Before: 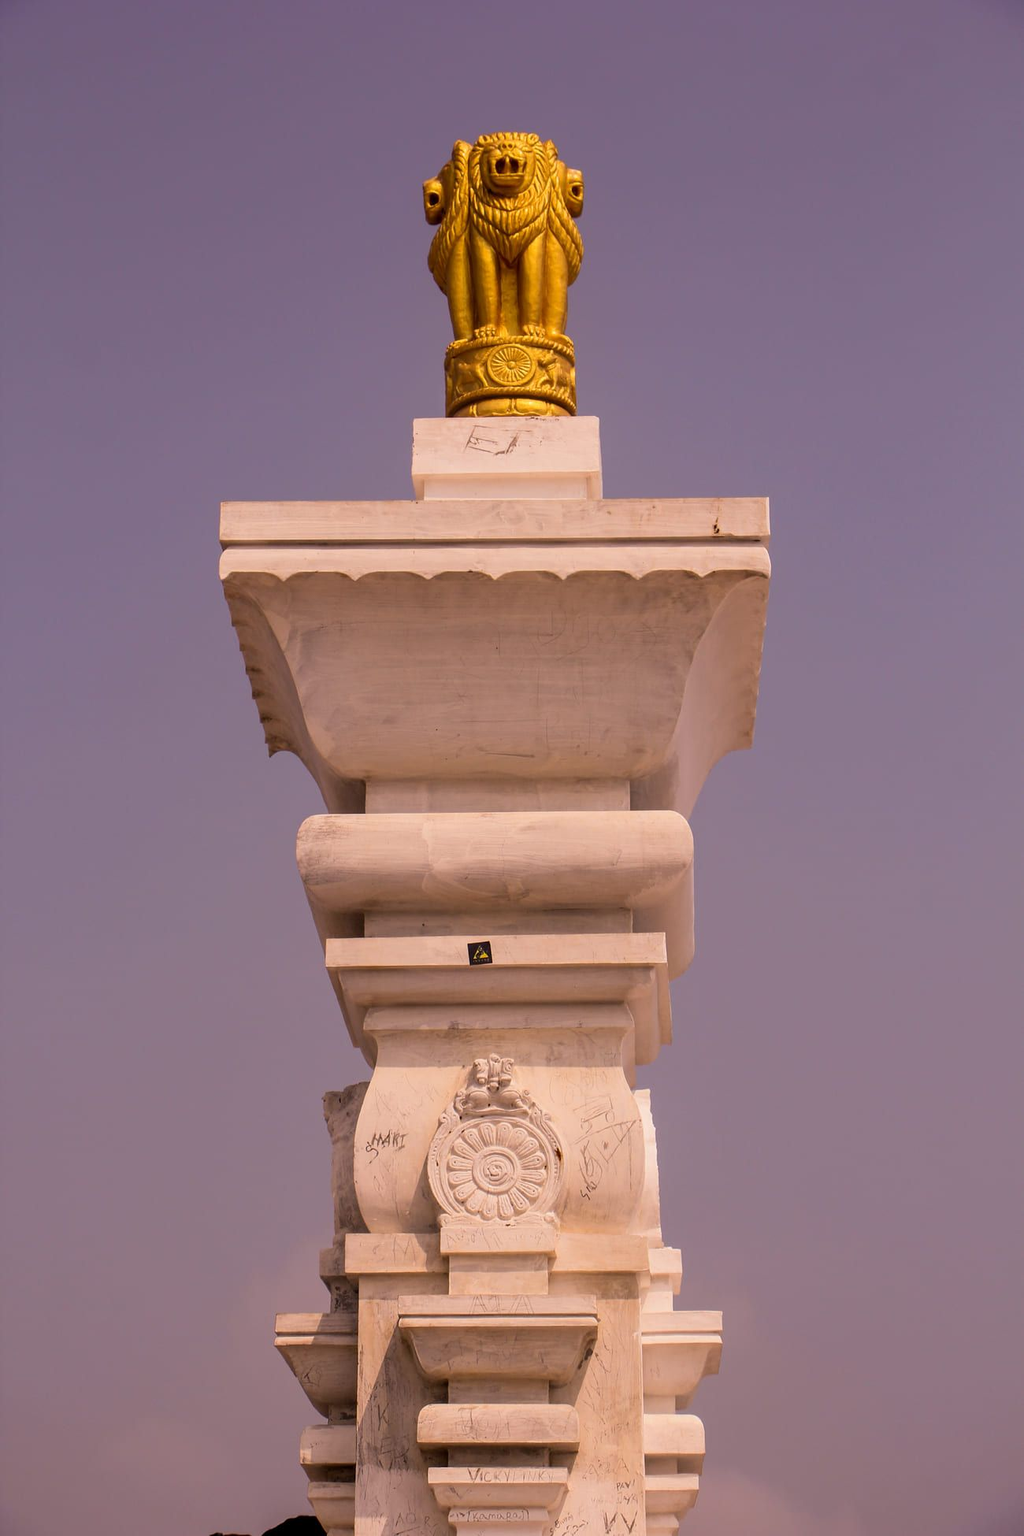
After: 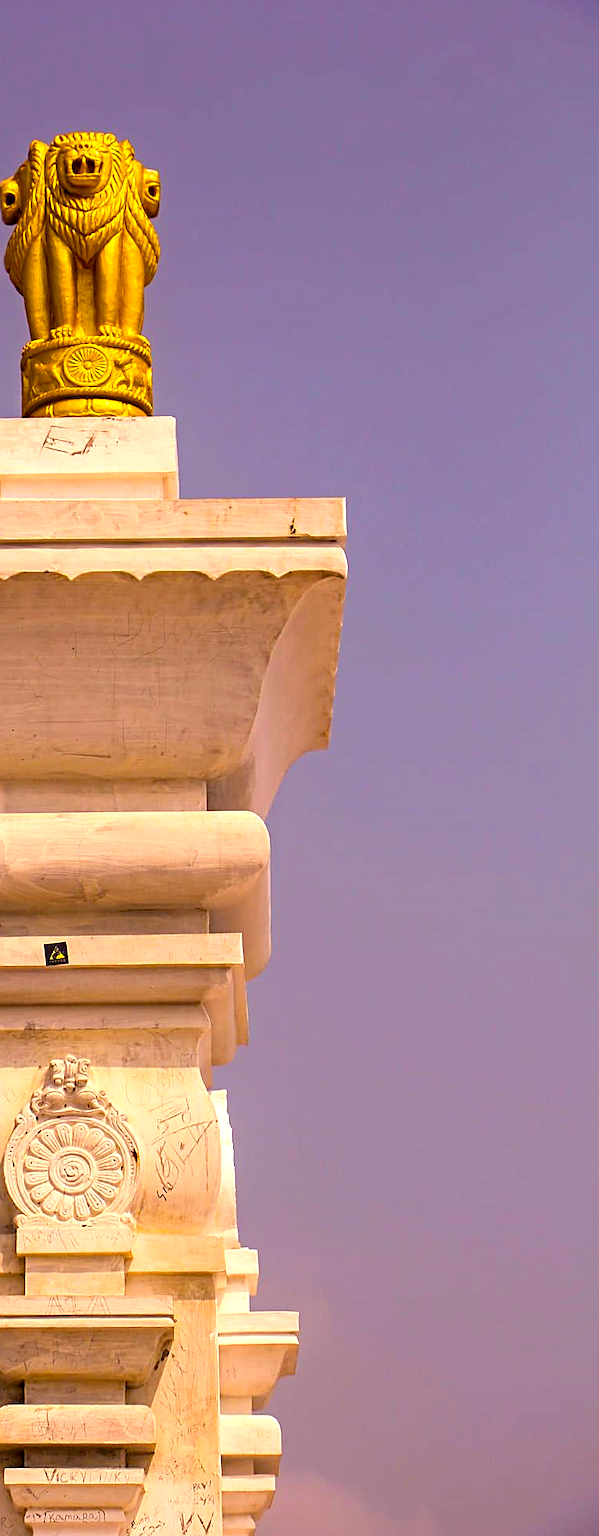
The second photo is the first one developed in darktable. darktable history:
tone equalizer: on, module defaults
crop: left 41.402%
color balance rgb: perceptual saturation grading › global saturation 20%, global vibrance 20%
color correction: highlights a* -4.28, highlights b* 6.53
sharpen: on, module defaults
haze removal: strength 0.29, distance 0.25, compatibility mode true, adaptive false
exposure: black level correction 0, exposure 0.7 EV, compensate exposure bias true, compensate highlight preservation false
